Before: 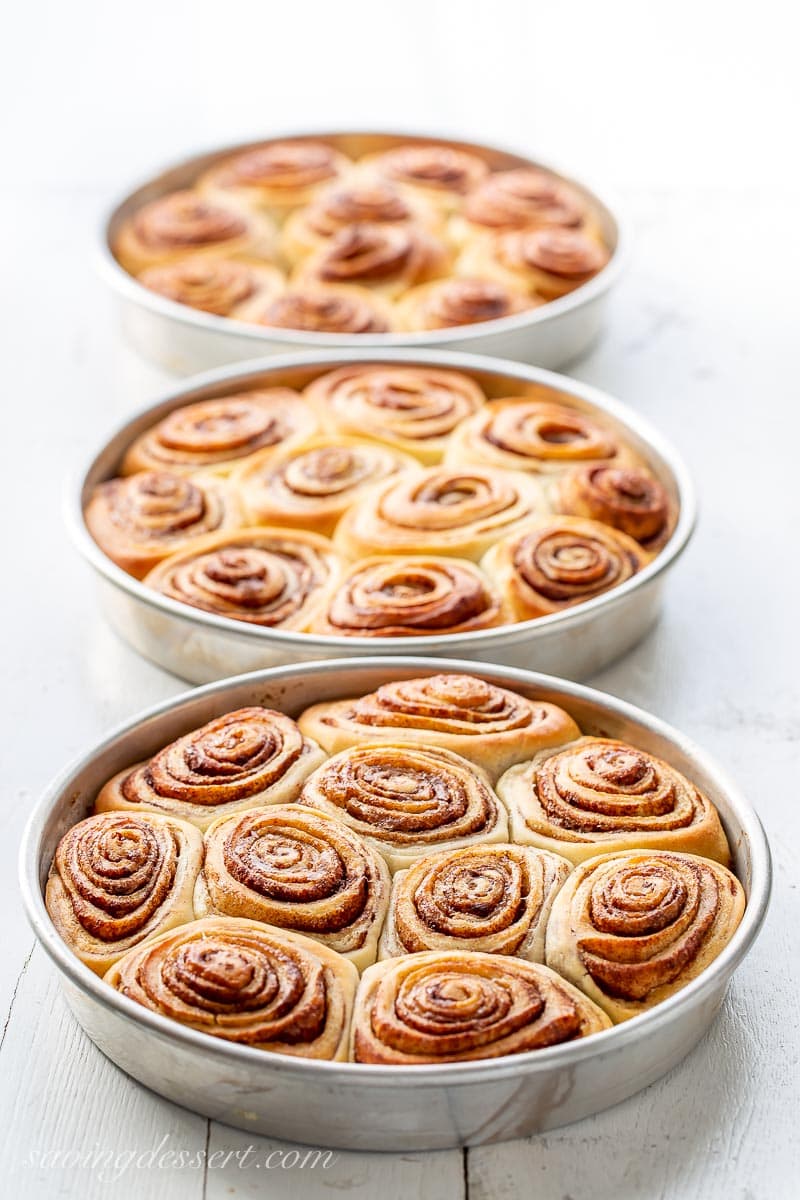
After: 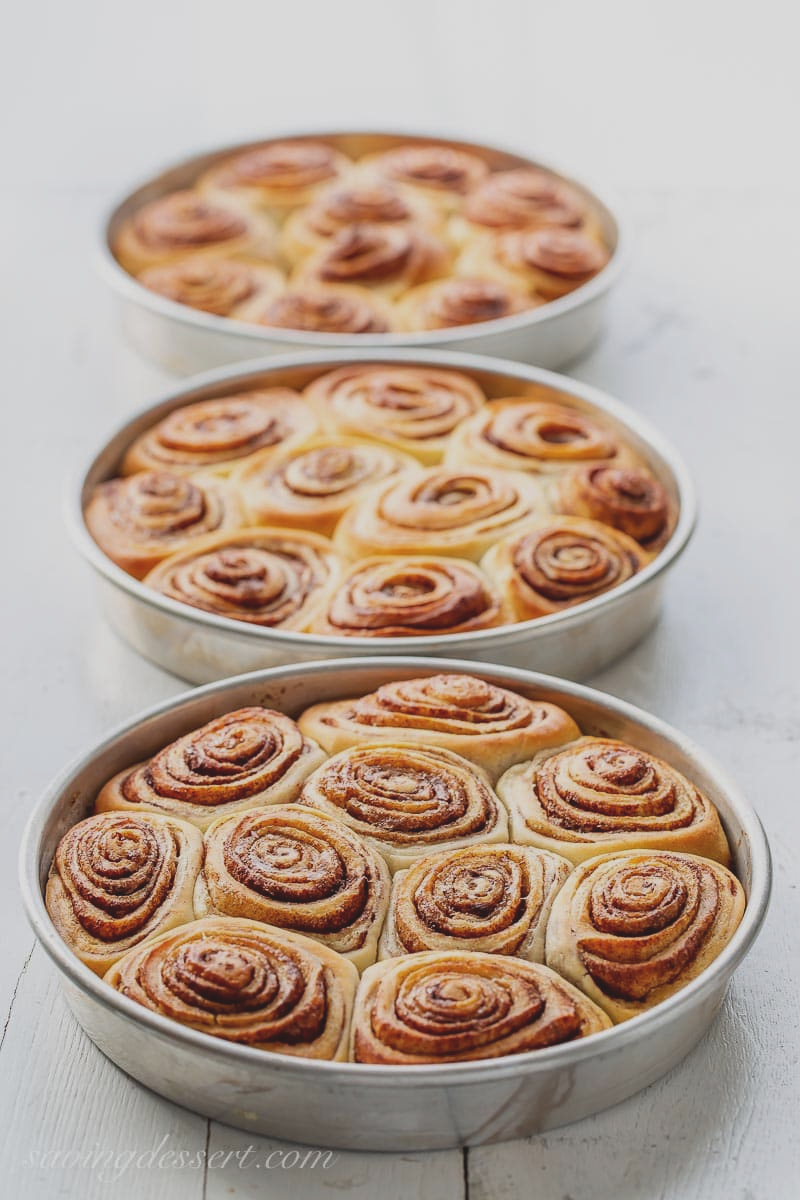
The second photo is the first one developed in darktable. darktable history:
exposure: black level correction -0.015, exposure -0.526 EV, compensate highlight preservation false
